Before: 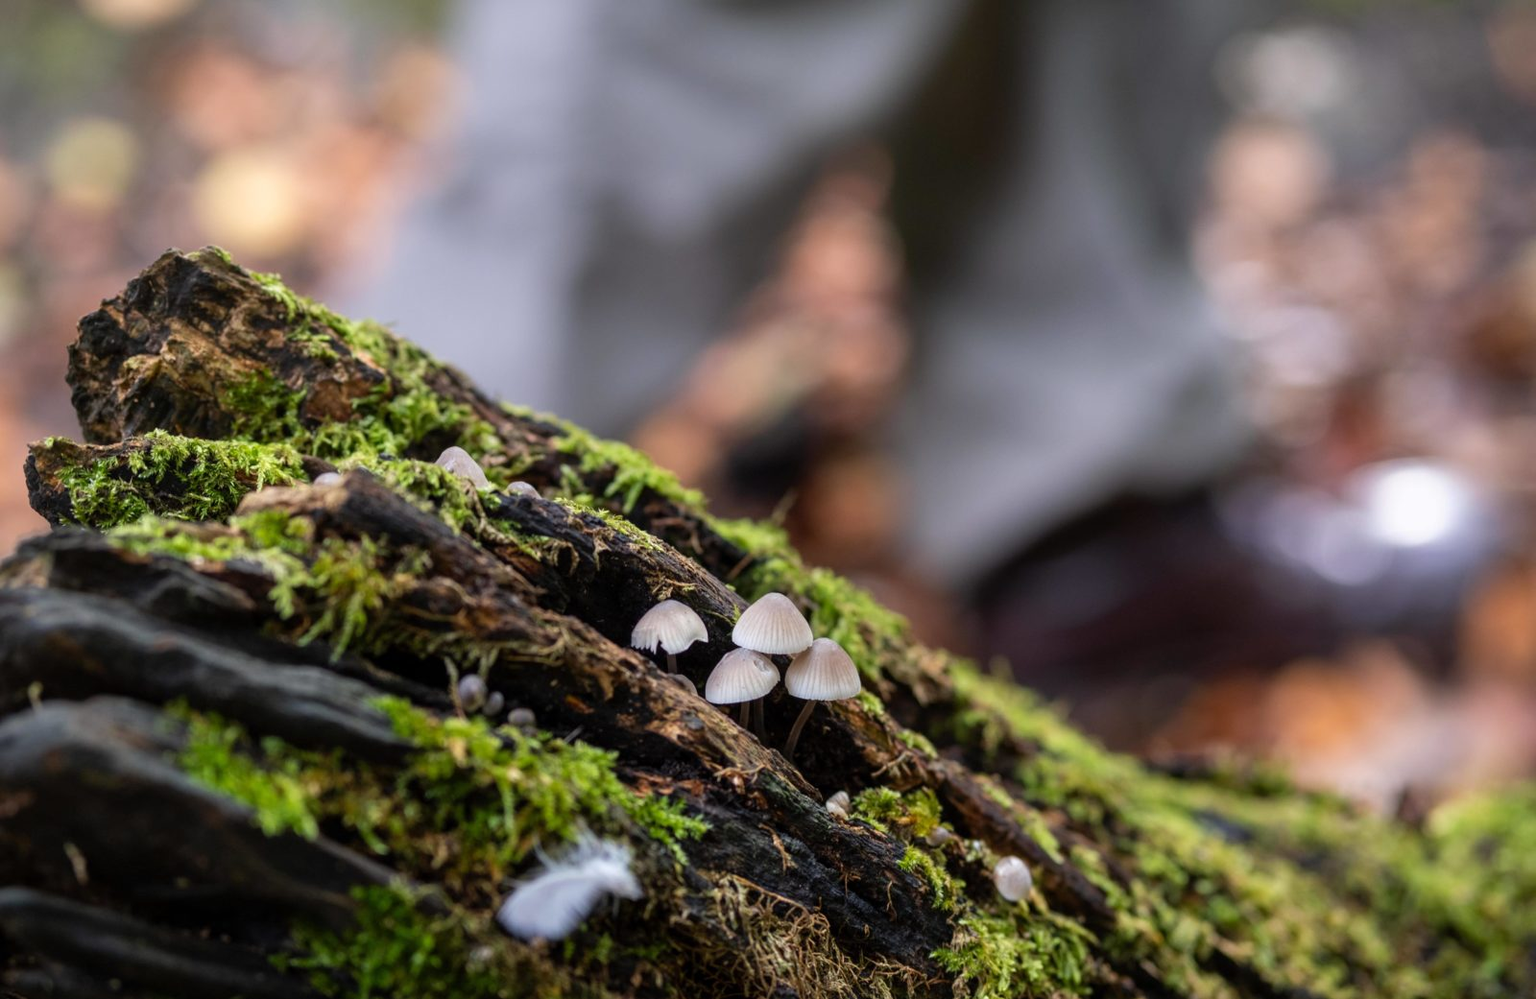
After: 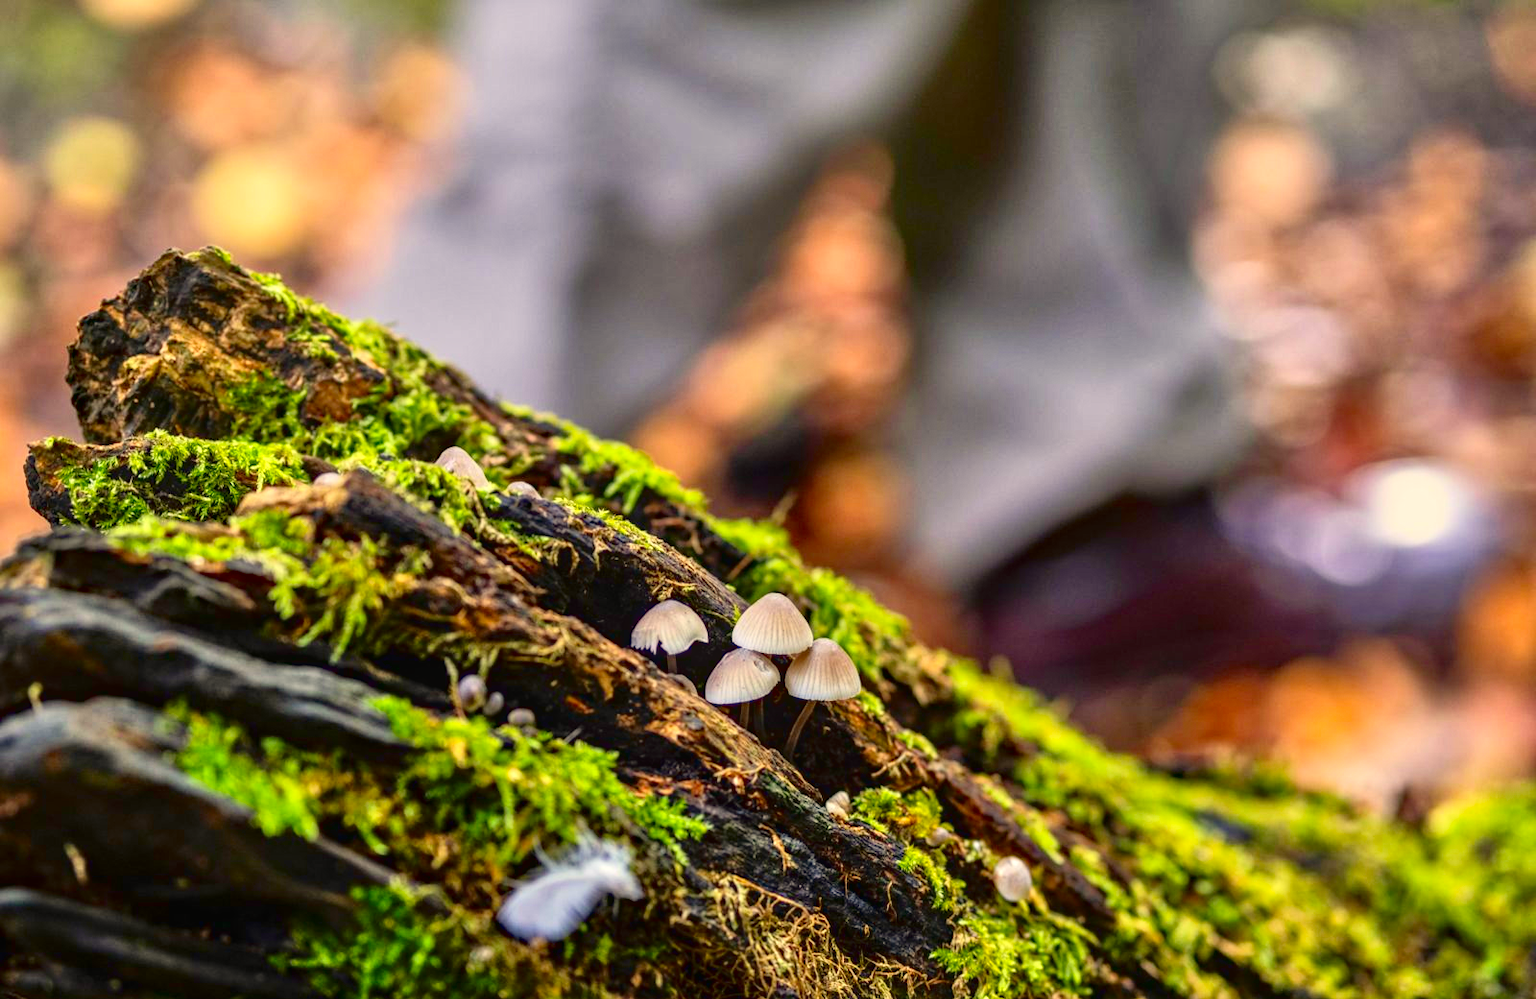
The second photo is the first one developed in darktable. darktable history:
contrast brightness saturation: contrast 0.21, brightness -0.11, saturation 0.21
tone equalizer: -8 EV 2 EV, -7 EV 2 EV, -6 EV 2 EV, -5 EV 2 EV, -4 EV 2 EV, -3 EV 1.5 EV, -2 EV 1 EV, -1 EV 0.5 EV
color correction: highlights a* 1.39, highlights b* 17.83
local contrast: detail 110%
haze removal: strength 0.29, distance 0.25, compatibility mode true, adaptive false
